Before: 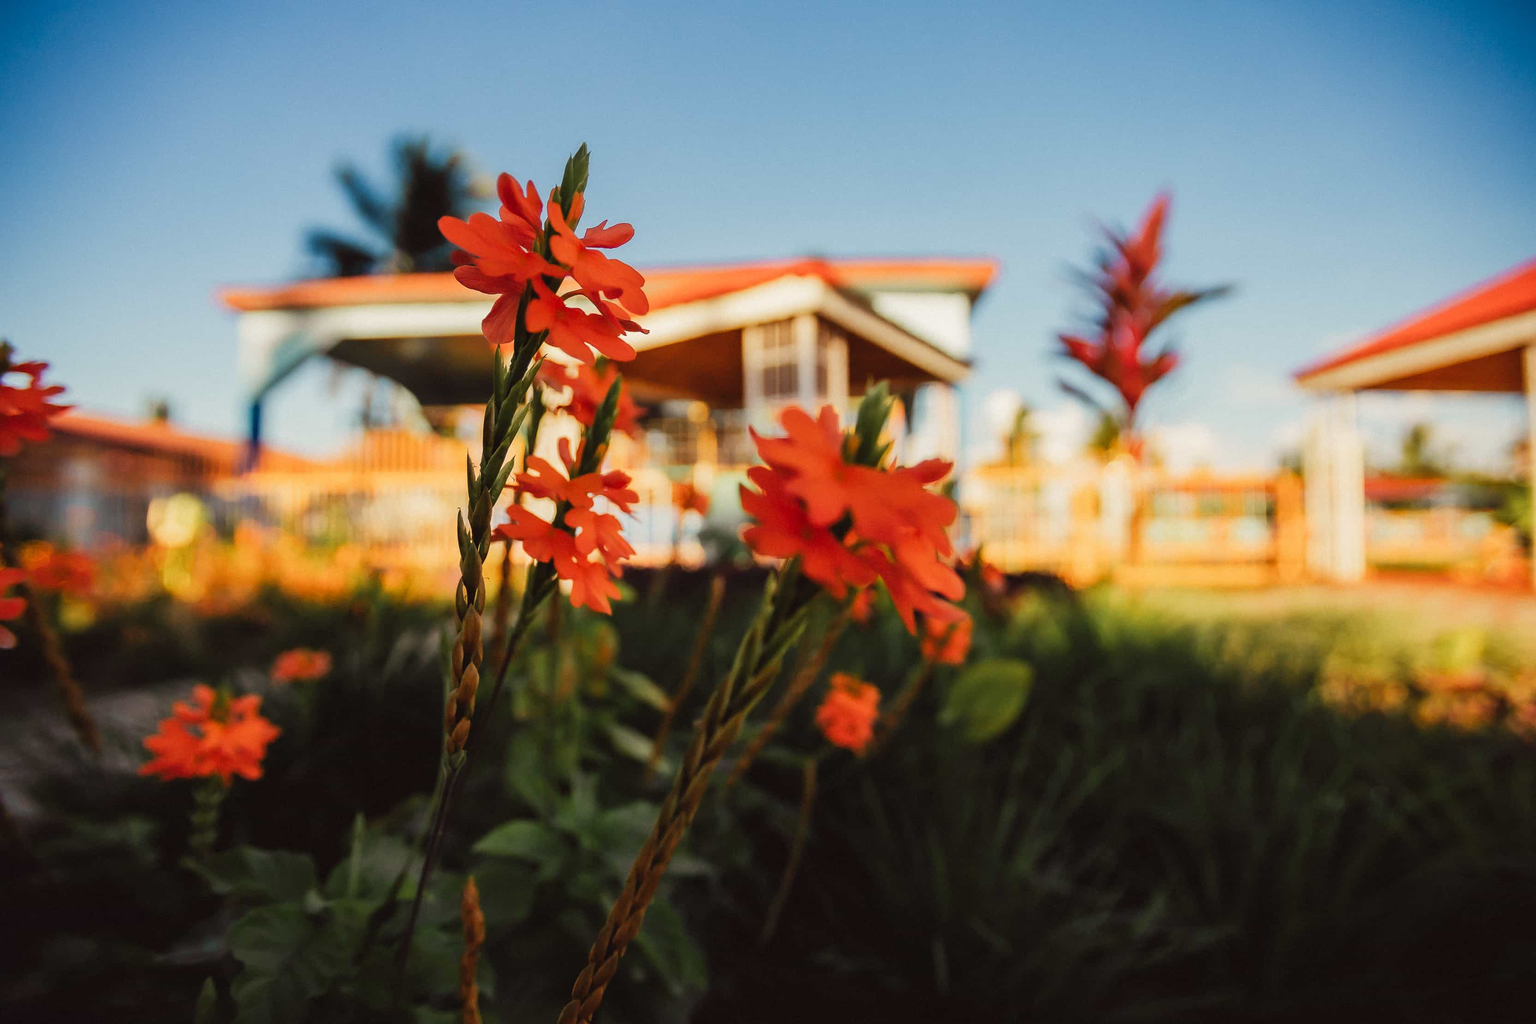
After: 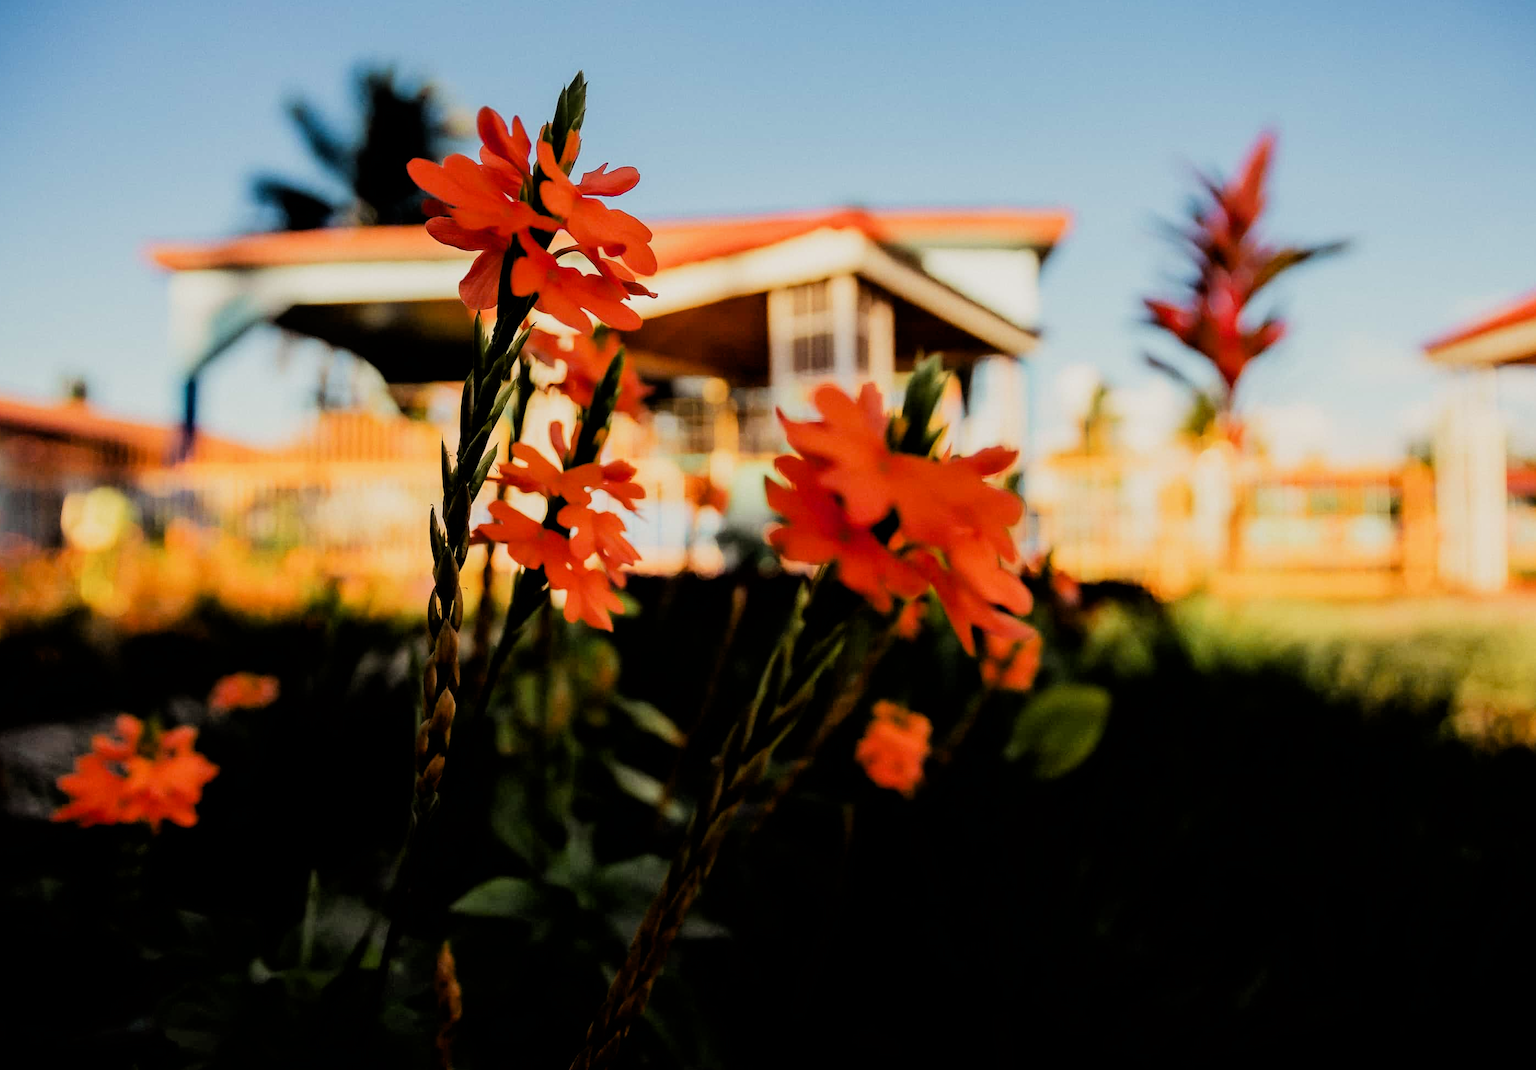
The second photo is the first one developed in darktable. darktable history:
filmic rgb: black relative exposure -5 EV, white relative exposure 3.98 EV, hardness 2.89, contrast 1.397
exposure: black level correction 0.009, exposure 0.016 EV, compensate highlight preservation false
crop: left 6.229%, top 8.117%, right 9.528%, bottom 3.8%
